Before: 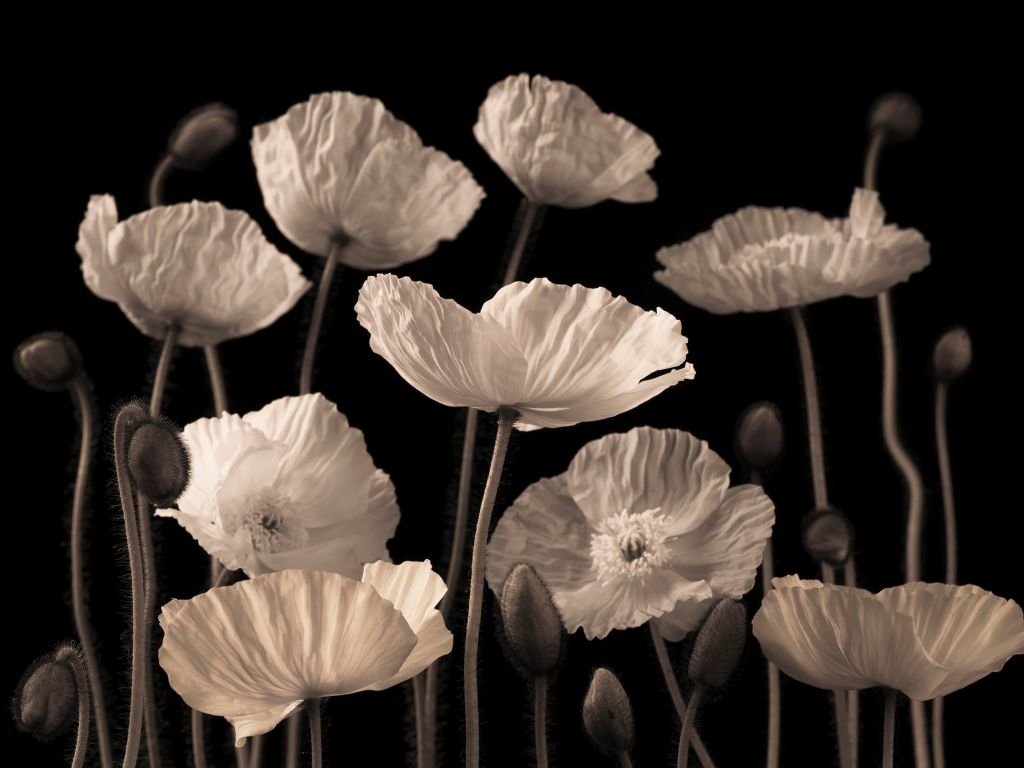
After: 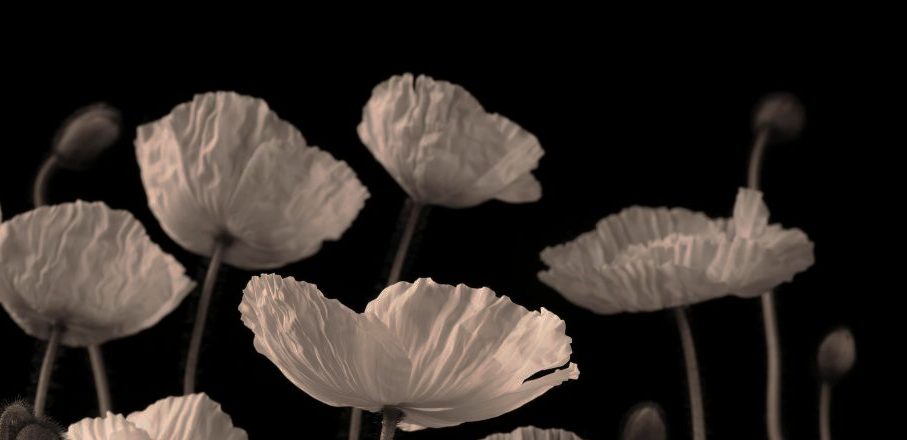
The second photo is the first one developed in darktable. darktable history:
crop and rotate: left 11.354%, bottom 42.618%
base curve: curves: ch0 [(0, 0) (0.841, 0.609) (1, 1)], preserve colors none
shadows and highlights: shadows 24.64, highlights -78.49, soften with gaussian
